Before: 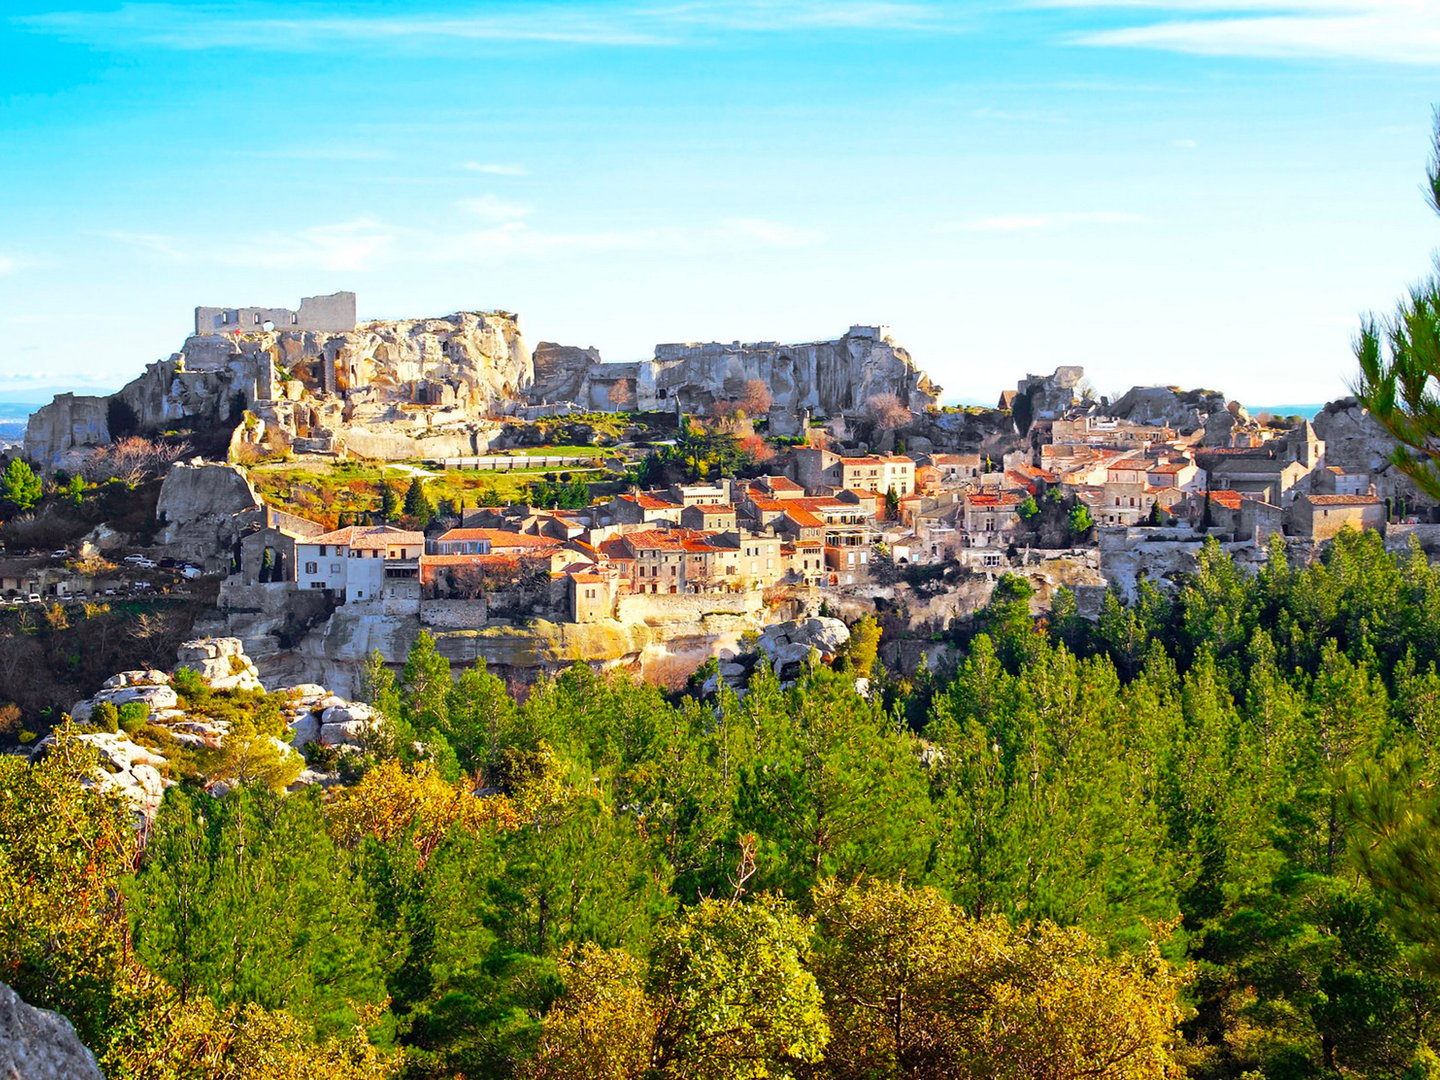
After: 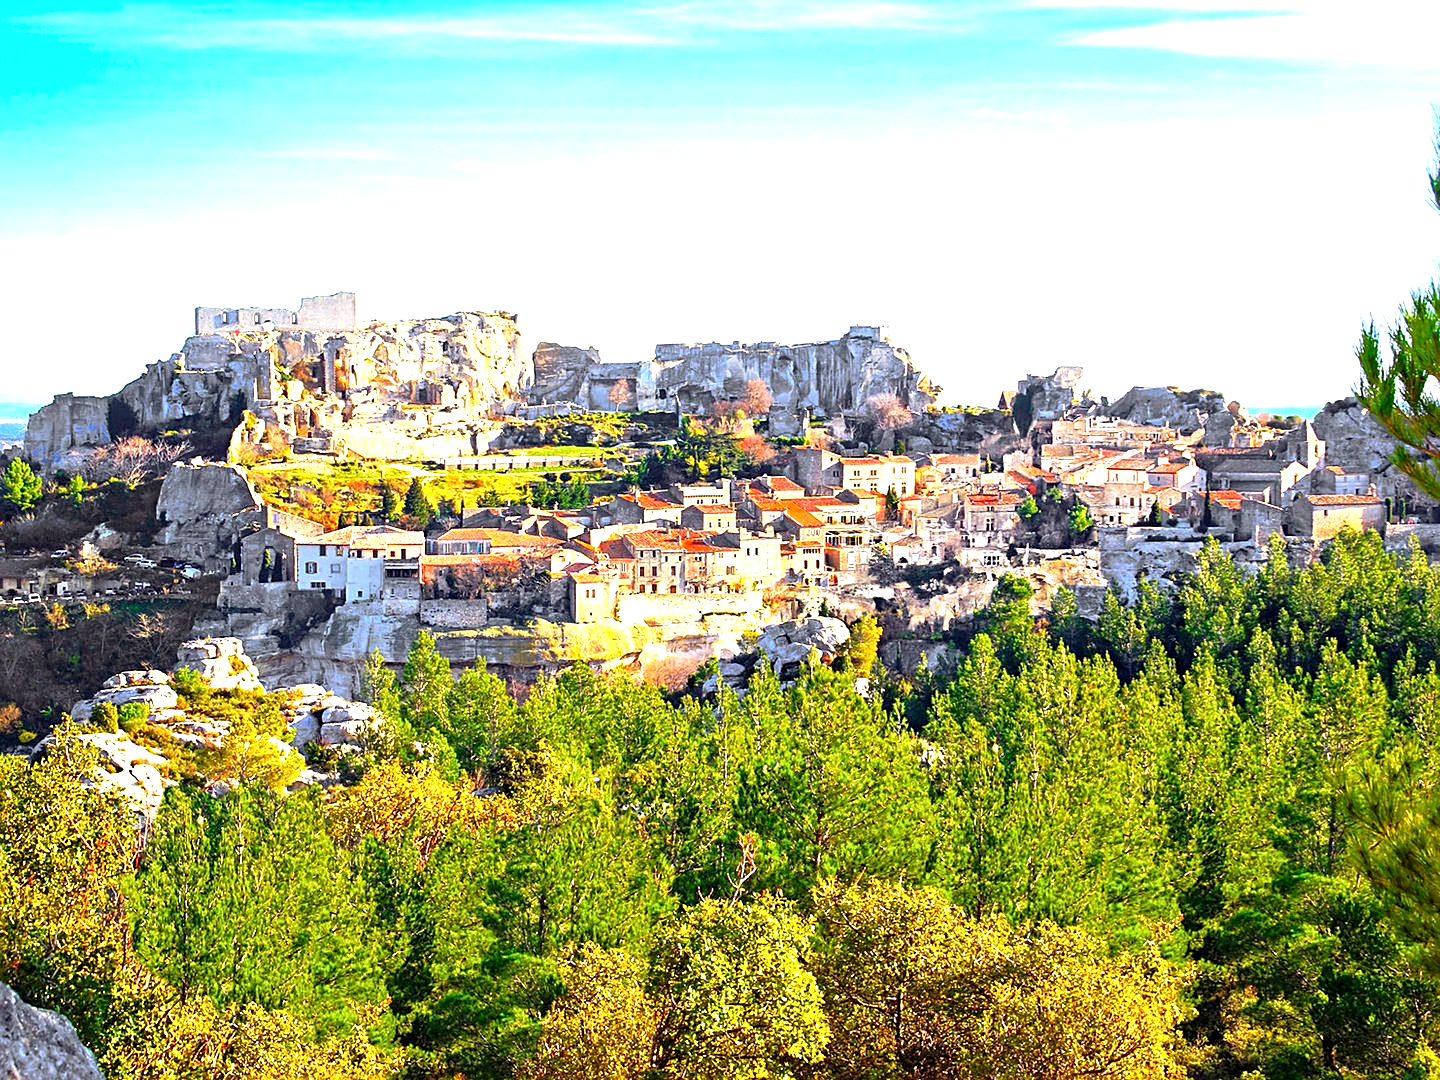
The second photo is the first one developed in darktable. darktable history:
sharpen: on, module defaults
local contrast: highlights 100%, shadows 100%, detail 120%, midtone range 0.2
exposure: black level correction 0.001, exposure 0.955 EV, compensate exposure bias true, compensate highlight preservation false
